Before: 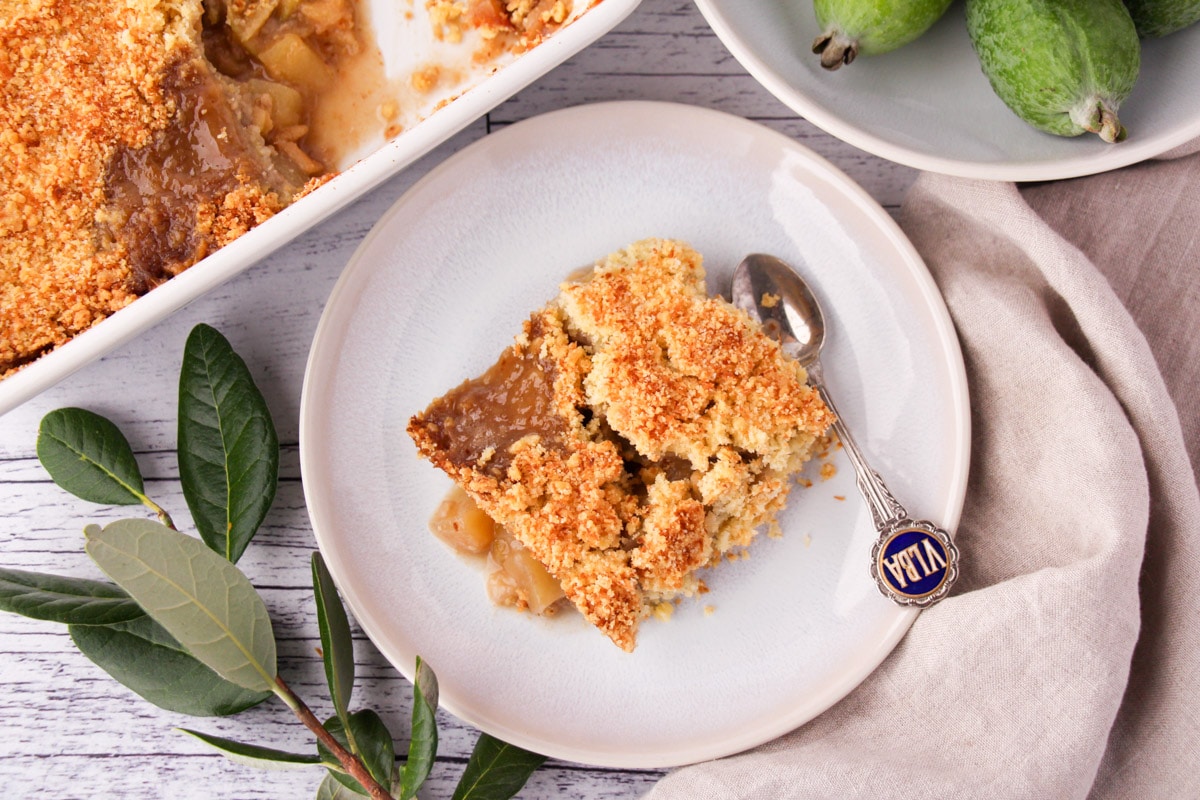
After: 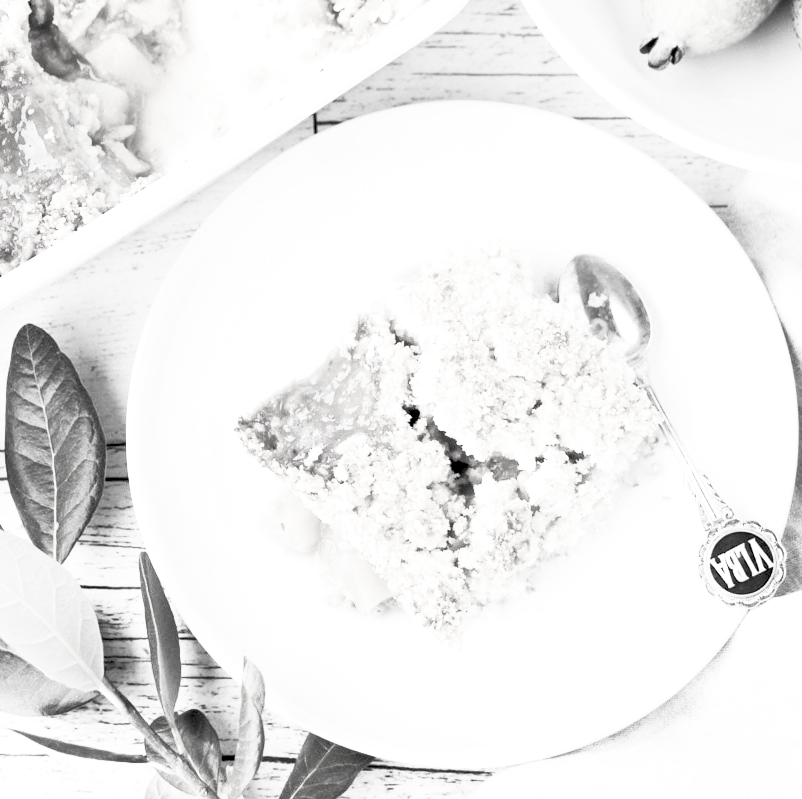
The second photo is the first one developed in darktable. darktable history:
base curve: curves: ch0 [(0, 0) (0.158, 0.273) (0.879, 0.895) (1, 1)], preserve colors none
crop and rotate: left 14.445%, right 18.707%
levels: levels [0.093, 0.434, 0.988]
contrast brightness saturation: contrast 0.537, brightness 0.486, saturation -0.992
velvia: on, module defaults
